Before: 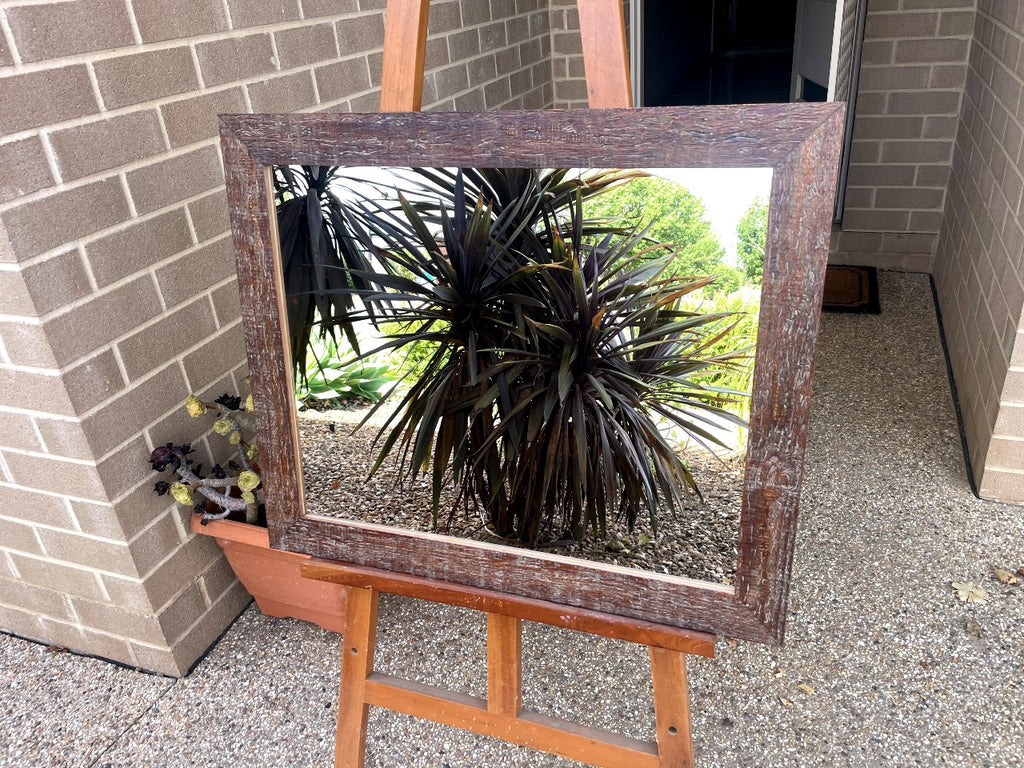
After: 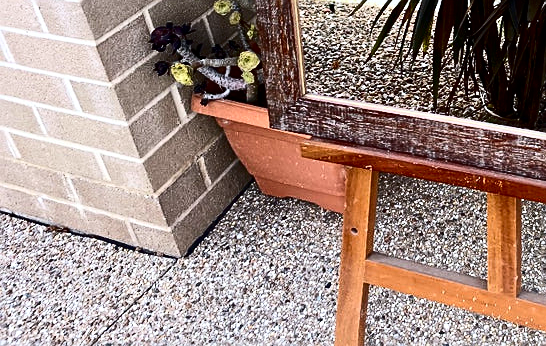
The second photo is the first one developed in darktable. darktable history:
crop and rotate: top 54.778%, right 46.61%, bottom 0.159%
white balance: red 0.98, blue 1.034
sharpen: on, module defaults
contrast brightness saturation: contrast 0.32, brightness -0.08, saturation 0.17
